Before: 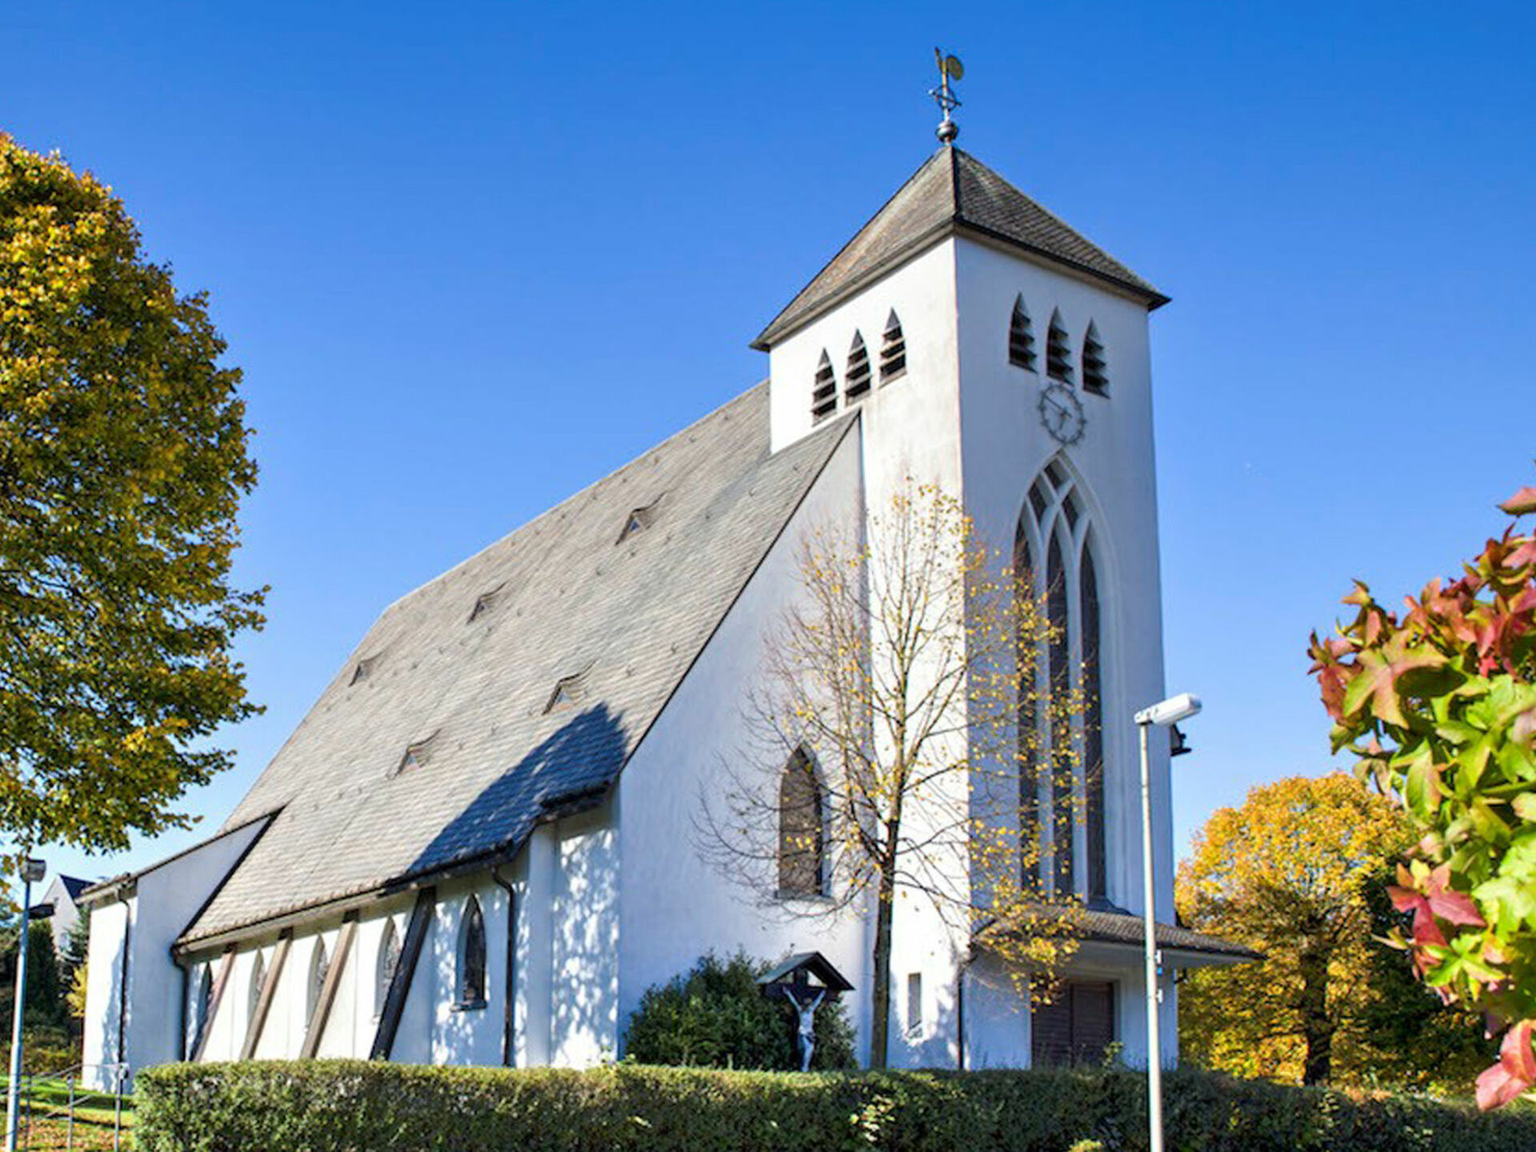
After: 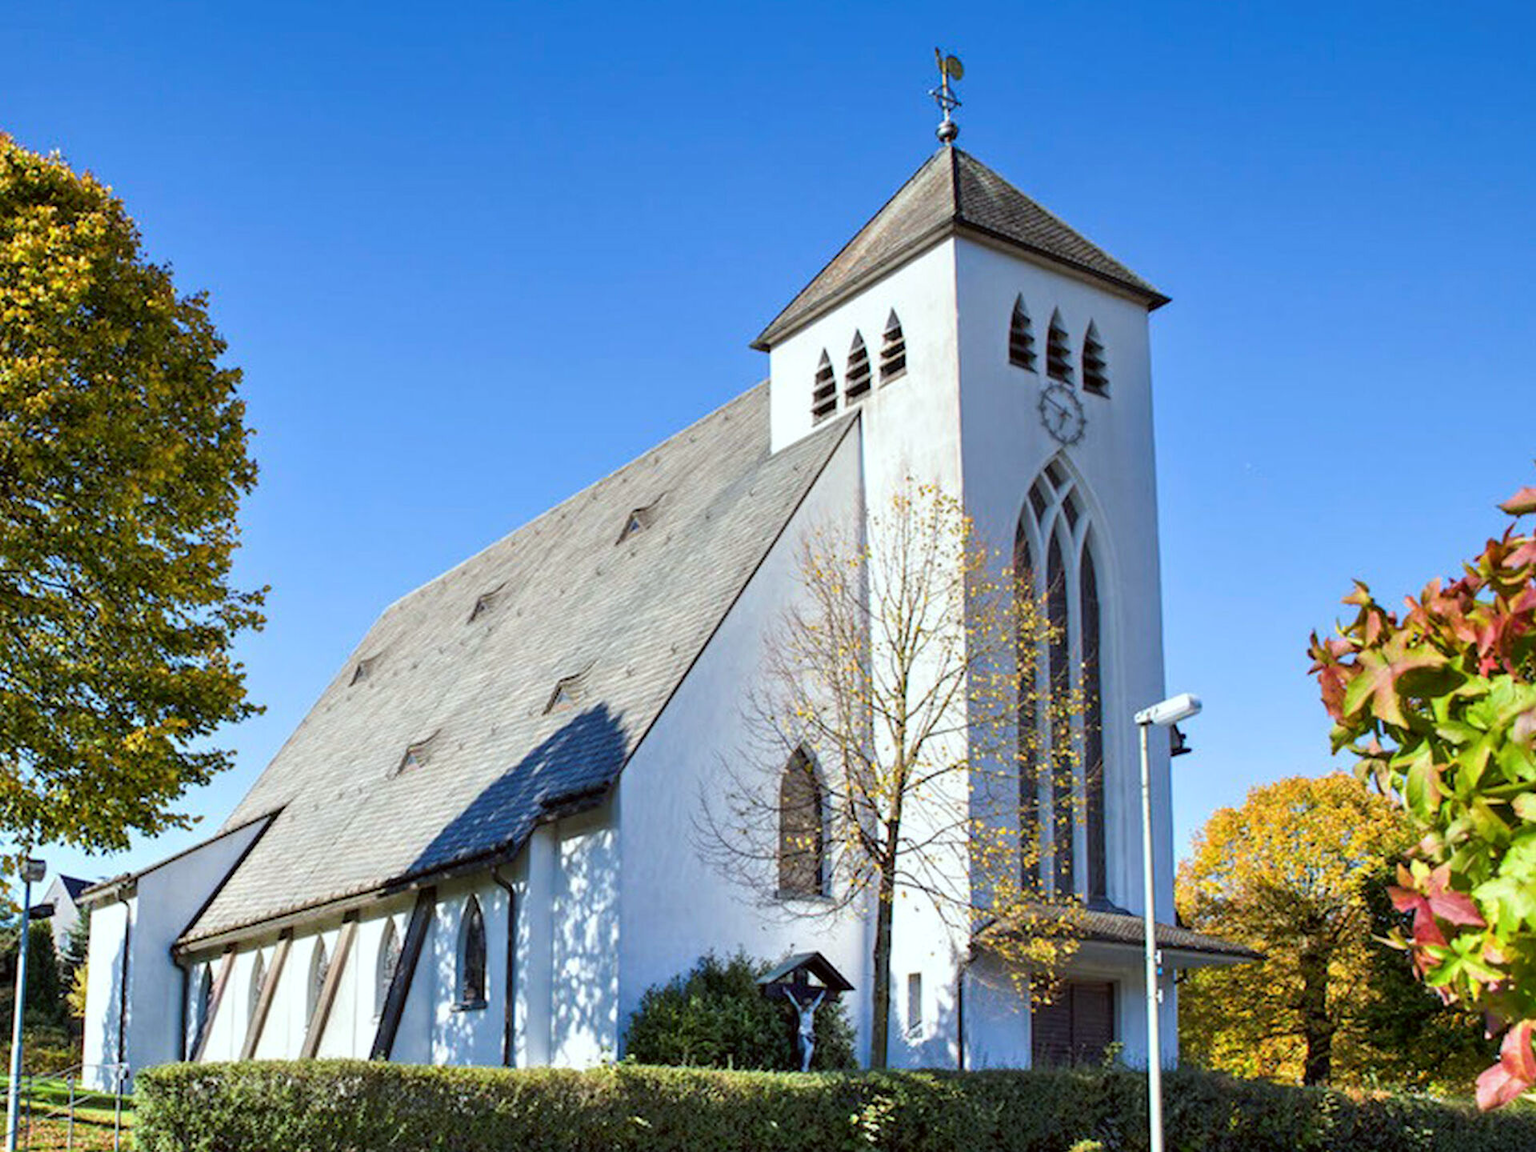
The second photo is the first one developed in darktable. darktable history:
color correction: highlights a* -2.98, highlights b* -2.49, shadows a* 1.97, shadows b* 2.77
